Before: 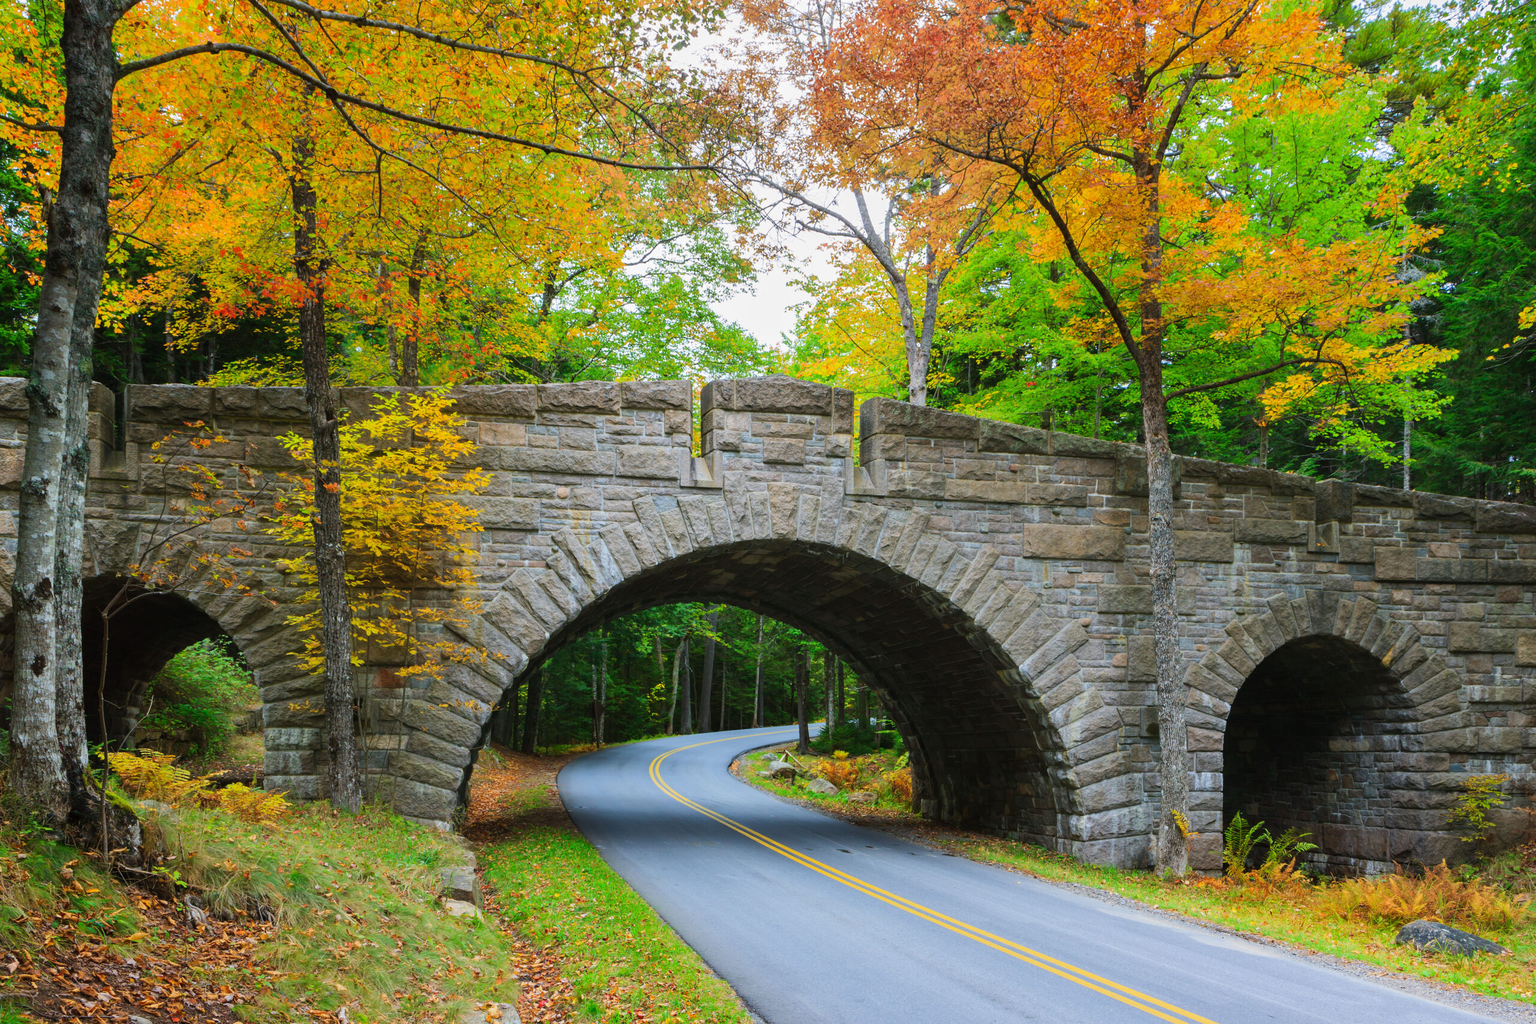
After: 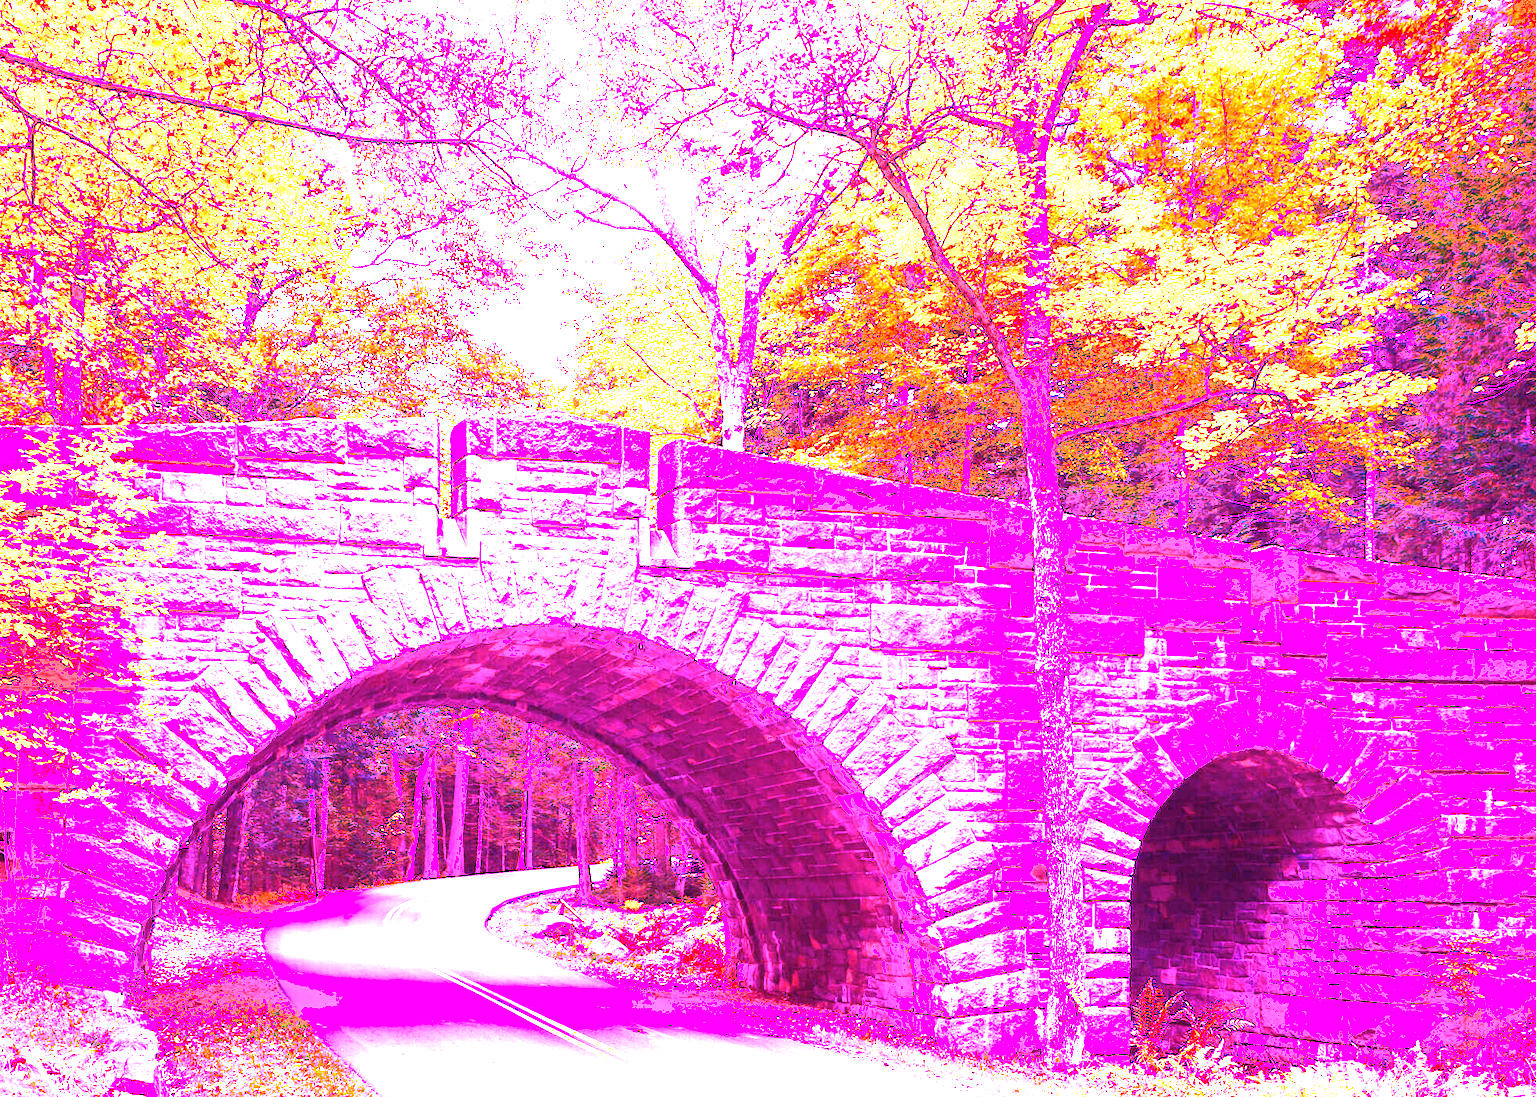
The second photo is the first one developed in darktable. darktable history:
crop: left 23.095%, top 5.827%, bottom 11.854%
white balance: red 8, blue 8
shadows and highlights: shadows 0, highlights 40
